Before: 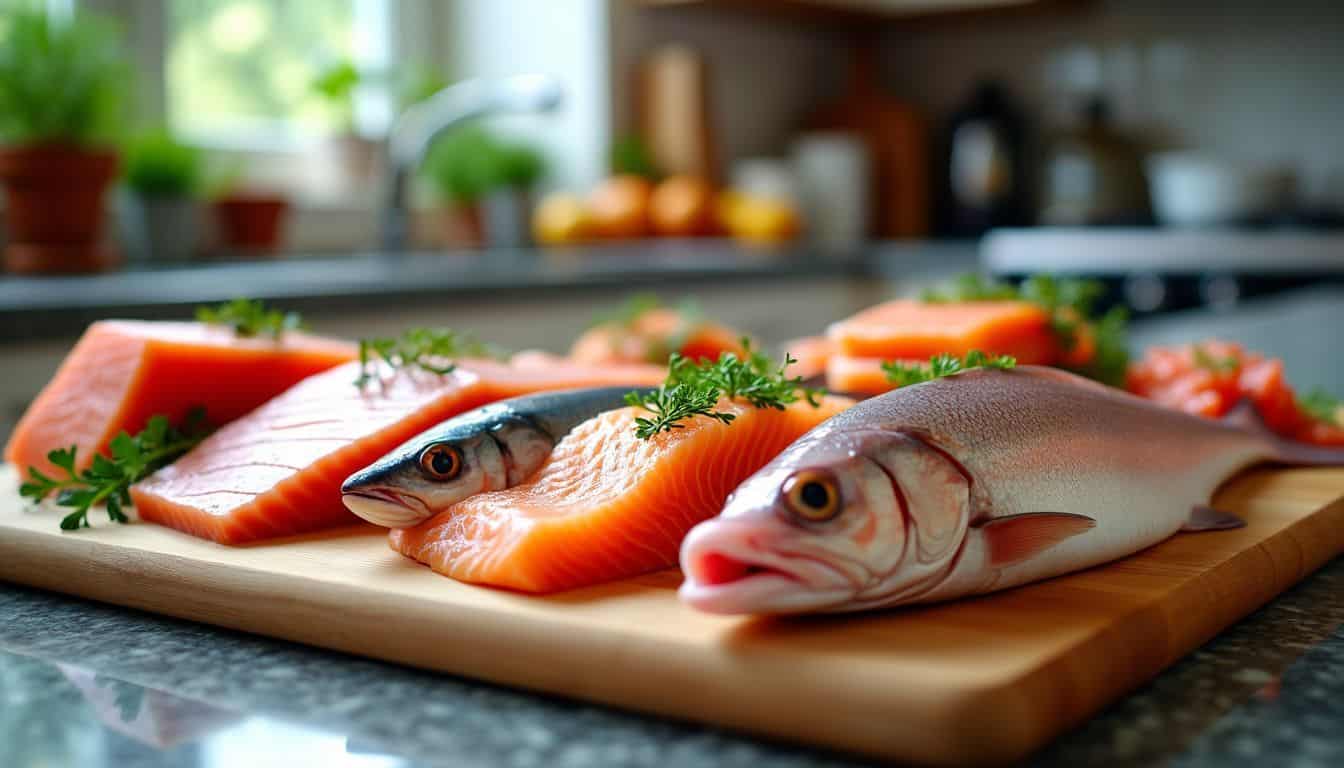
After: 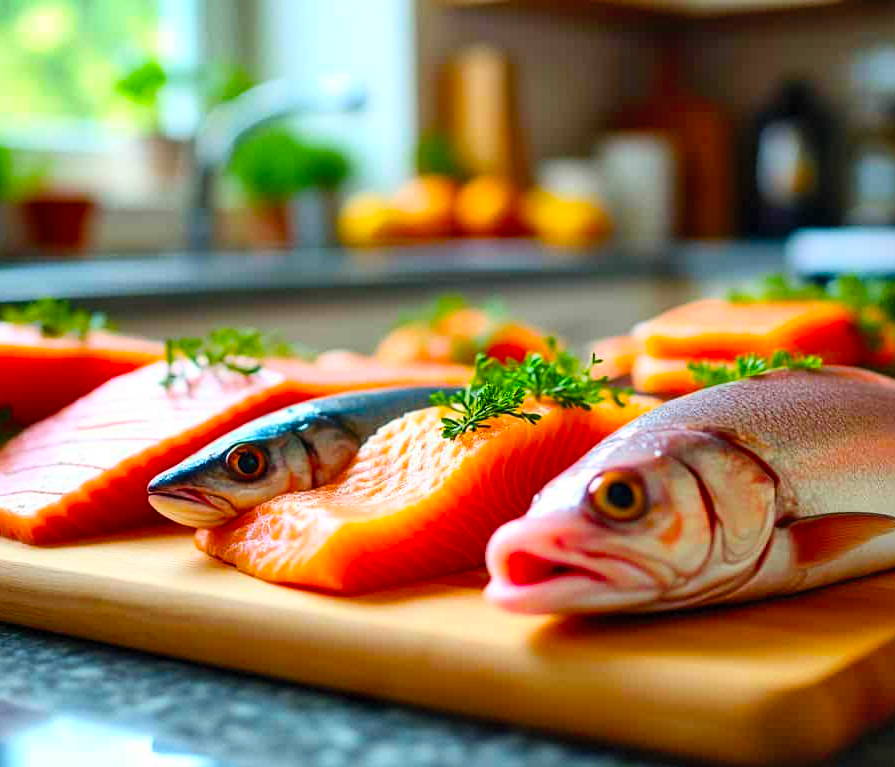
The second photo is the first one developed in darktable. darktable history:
contrast brightness saturation: contrast 0.199, brightness 0.169, saturation 0.229
crop and rotate: left 14.458%, right 18.884%
color balance rgb: perceptual saturation grading › global saturation 36.933%, global vibrance 20%
shadows and highlights: soften with gaussian
